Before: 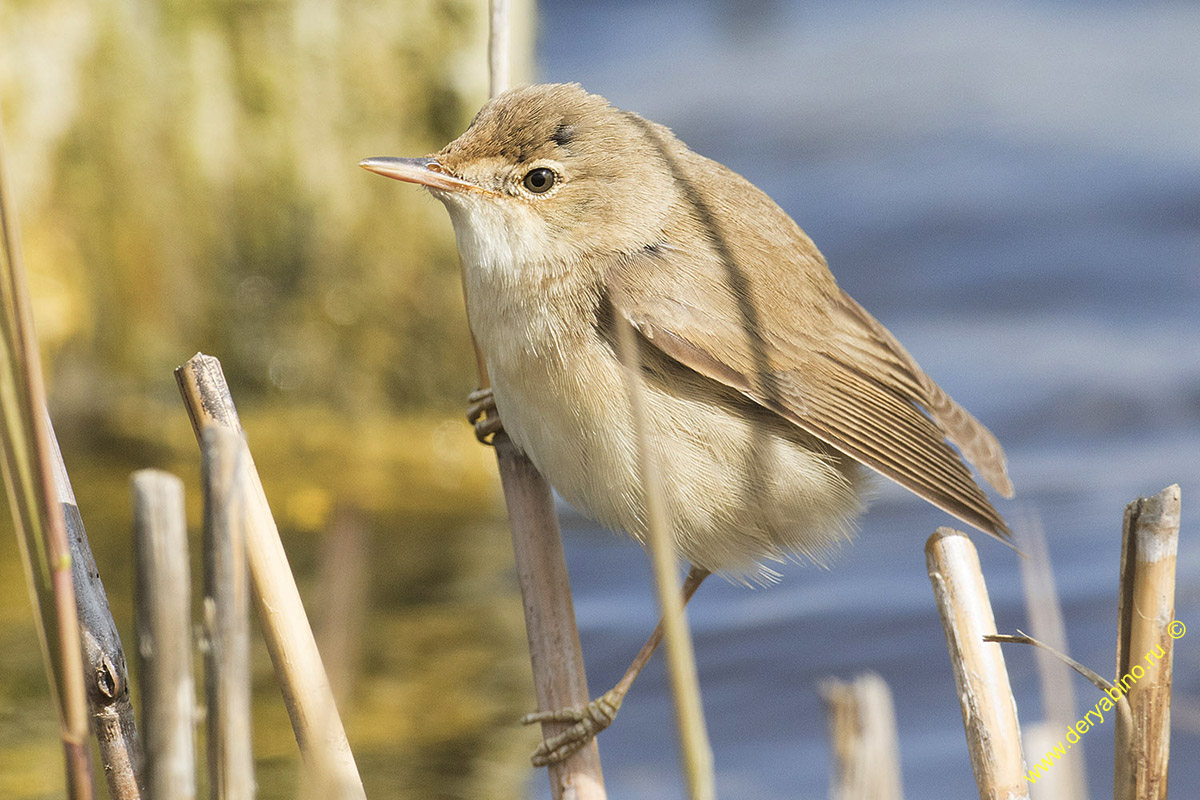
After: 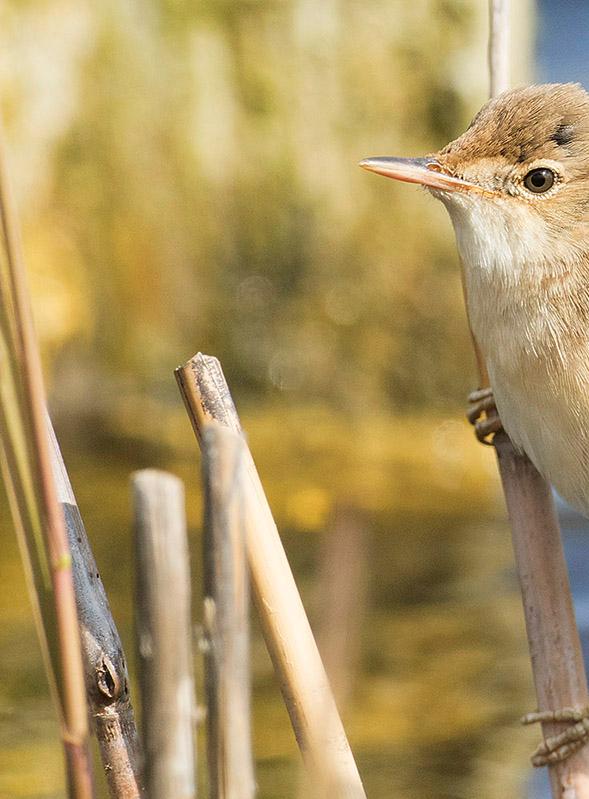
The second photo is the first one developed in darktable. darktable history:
exposure: black level correction 0, exposure 1 EV, compensate exposure bias true, compensate highlight preservation false
crop and rotate: left 0%, top 0%, right 50.845%
